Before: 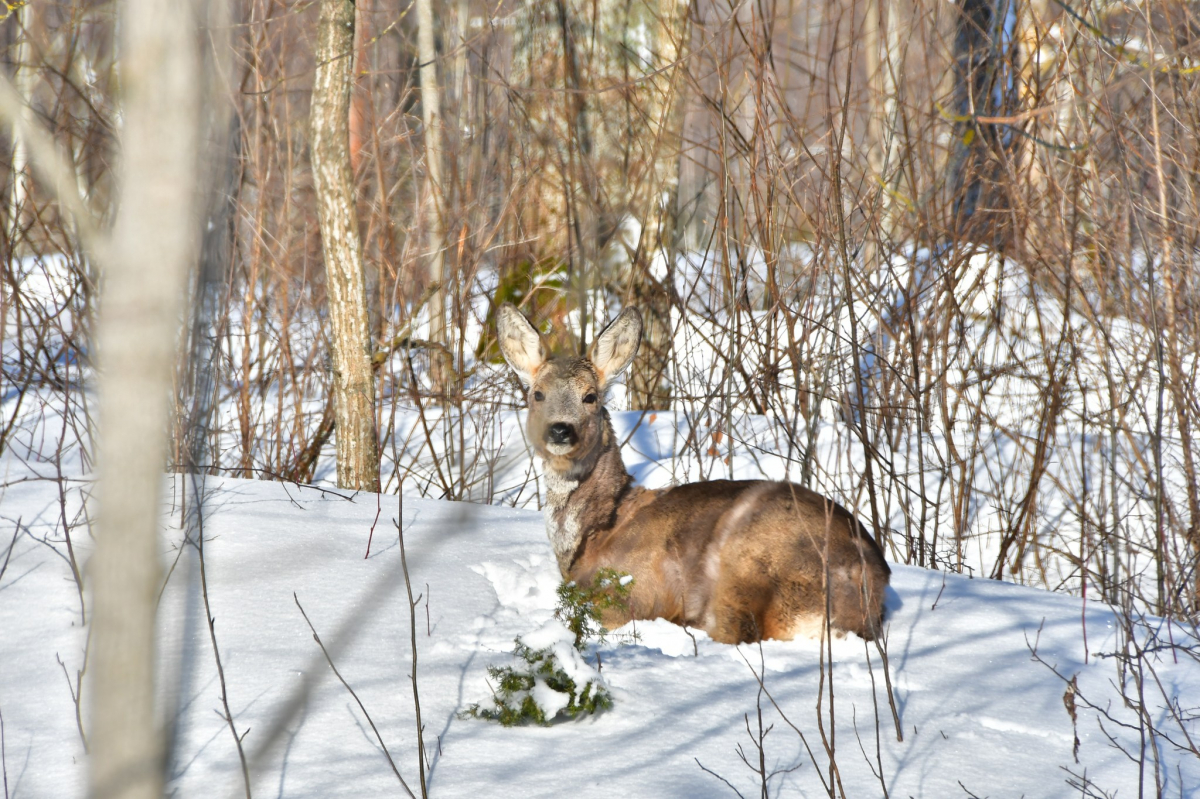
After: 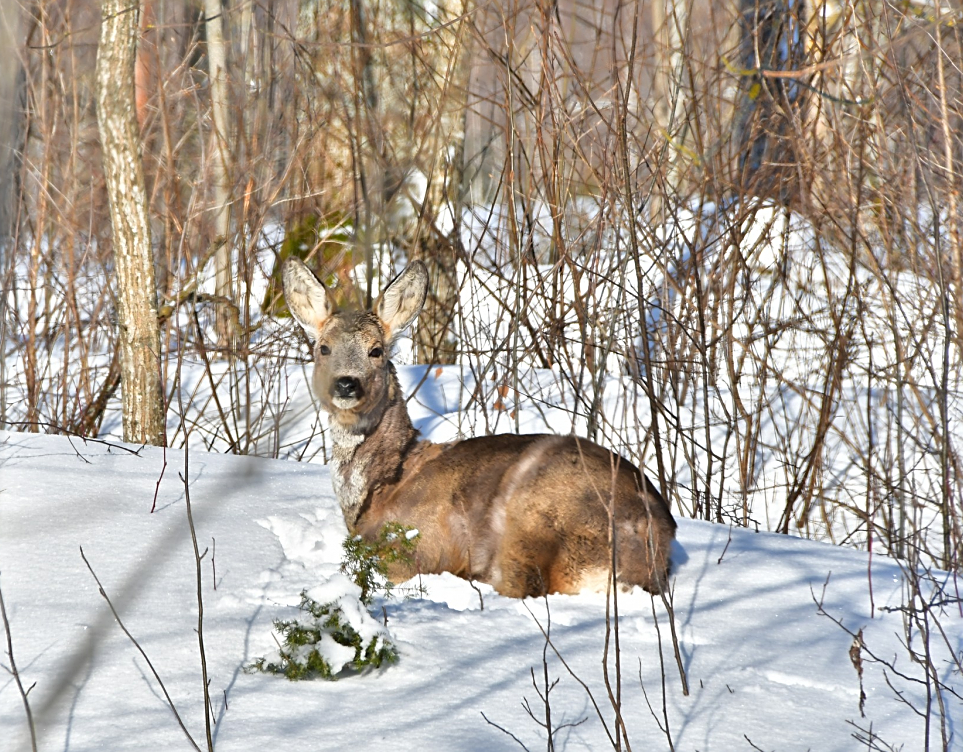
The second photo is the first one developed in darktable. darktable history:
crop and rotate: left 17.907%, top 5.875%, right 1.808%
sharpen: on, module defaults
